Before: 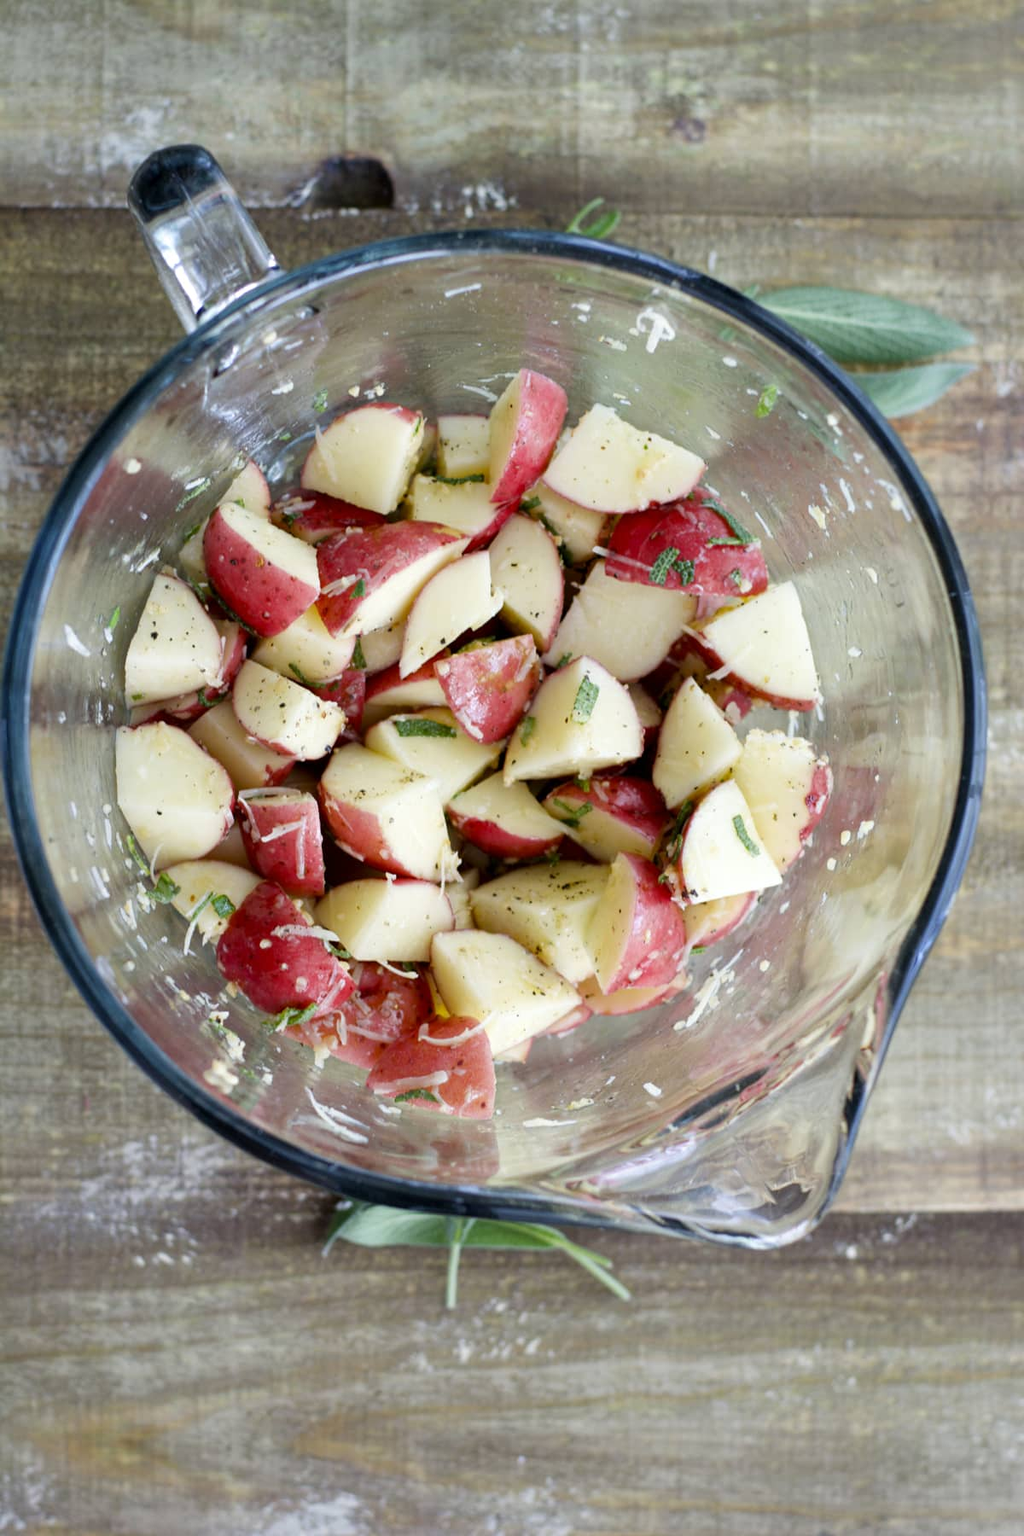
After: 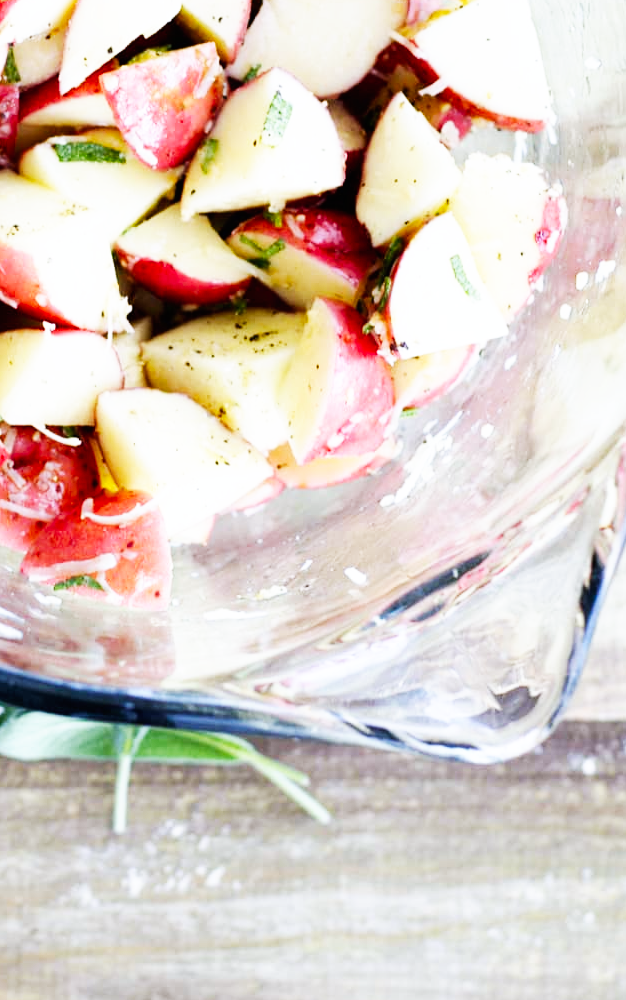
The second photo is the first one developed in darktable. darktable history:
crop: left 34.092%, top 38.946%, right 13.684%, bottom 5.455%
contrast equalizer: y [[0.5, 0.5, 0.472, 0.5, 0.5, 0.5], [0.5 ×6], [0.5 ×6], [0 ×6], [0 ×6]], mix 0.78
color calibration: illuminant as shot in camera, x 0.358, y 0.373, temperature 4628.91 K
base curve: curves: ch0 [(0, 0) (0.007, 0.004) (0.027, 0.03) (0.046, 0.07) (0.207, 0.54) (0.442, 0.872) (0.673, 0.972) (1, 1)], preserve colors none
